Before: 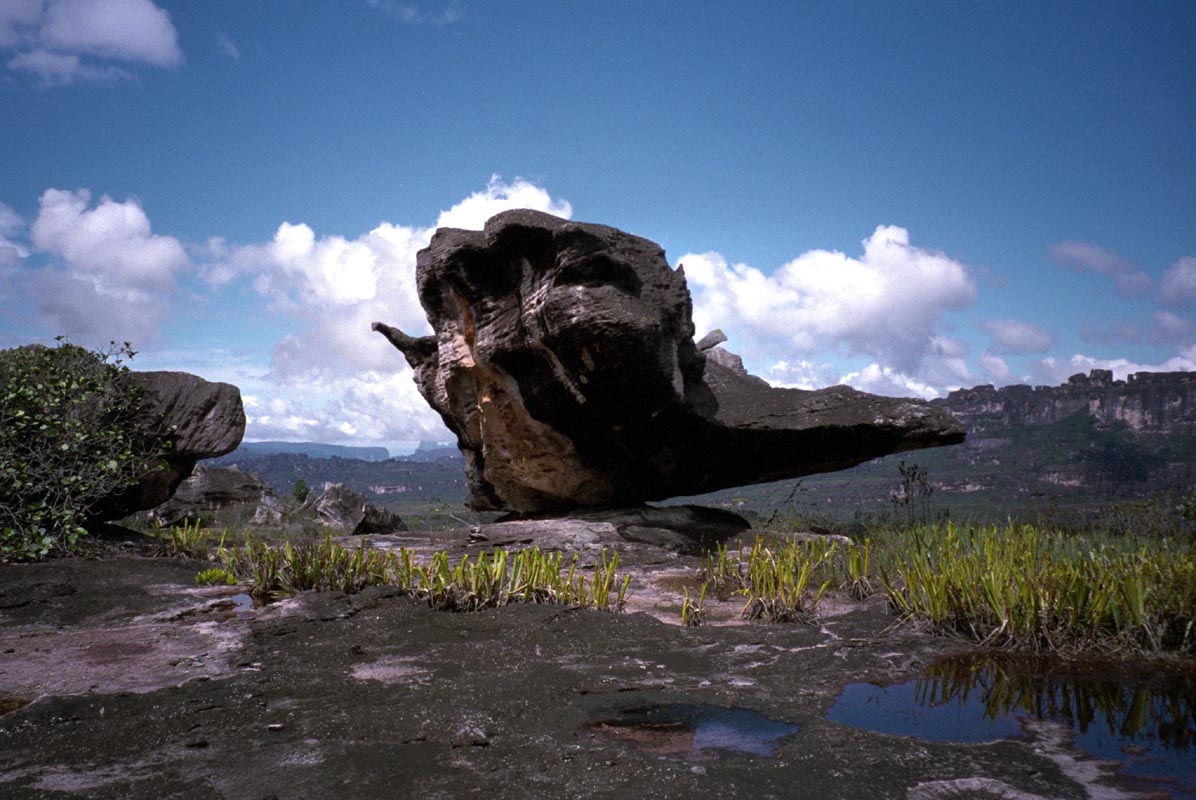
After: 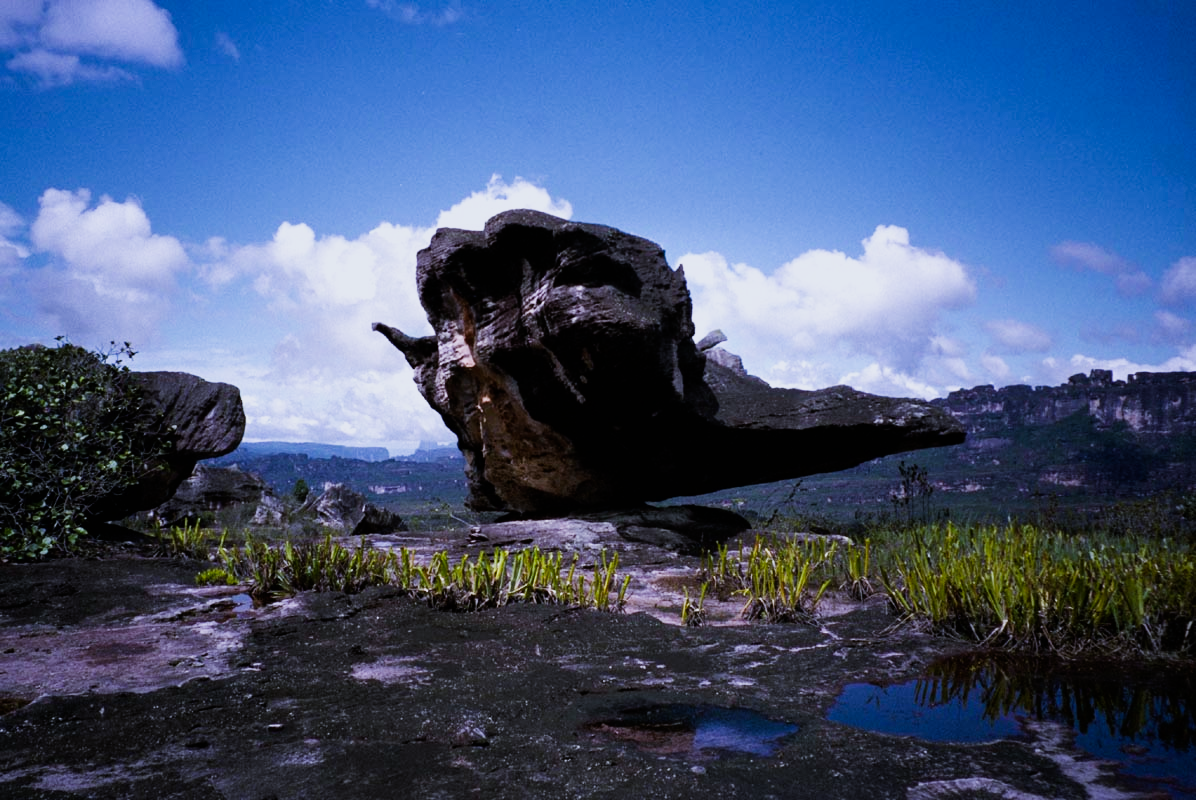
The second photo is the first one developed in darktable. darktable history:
sigmoid: contrast 1.7
white balance: red 0.948, green 1.02, blue 1.176
